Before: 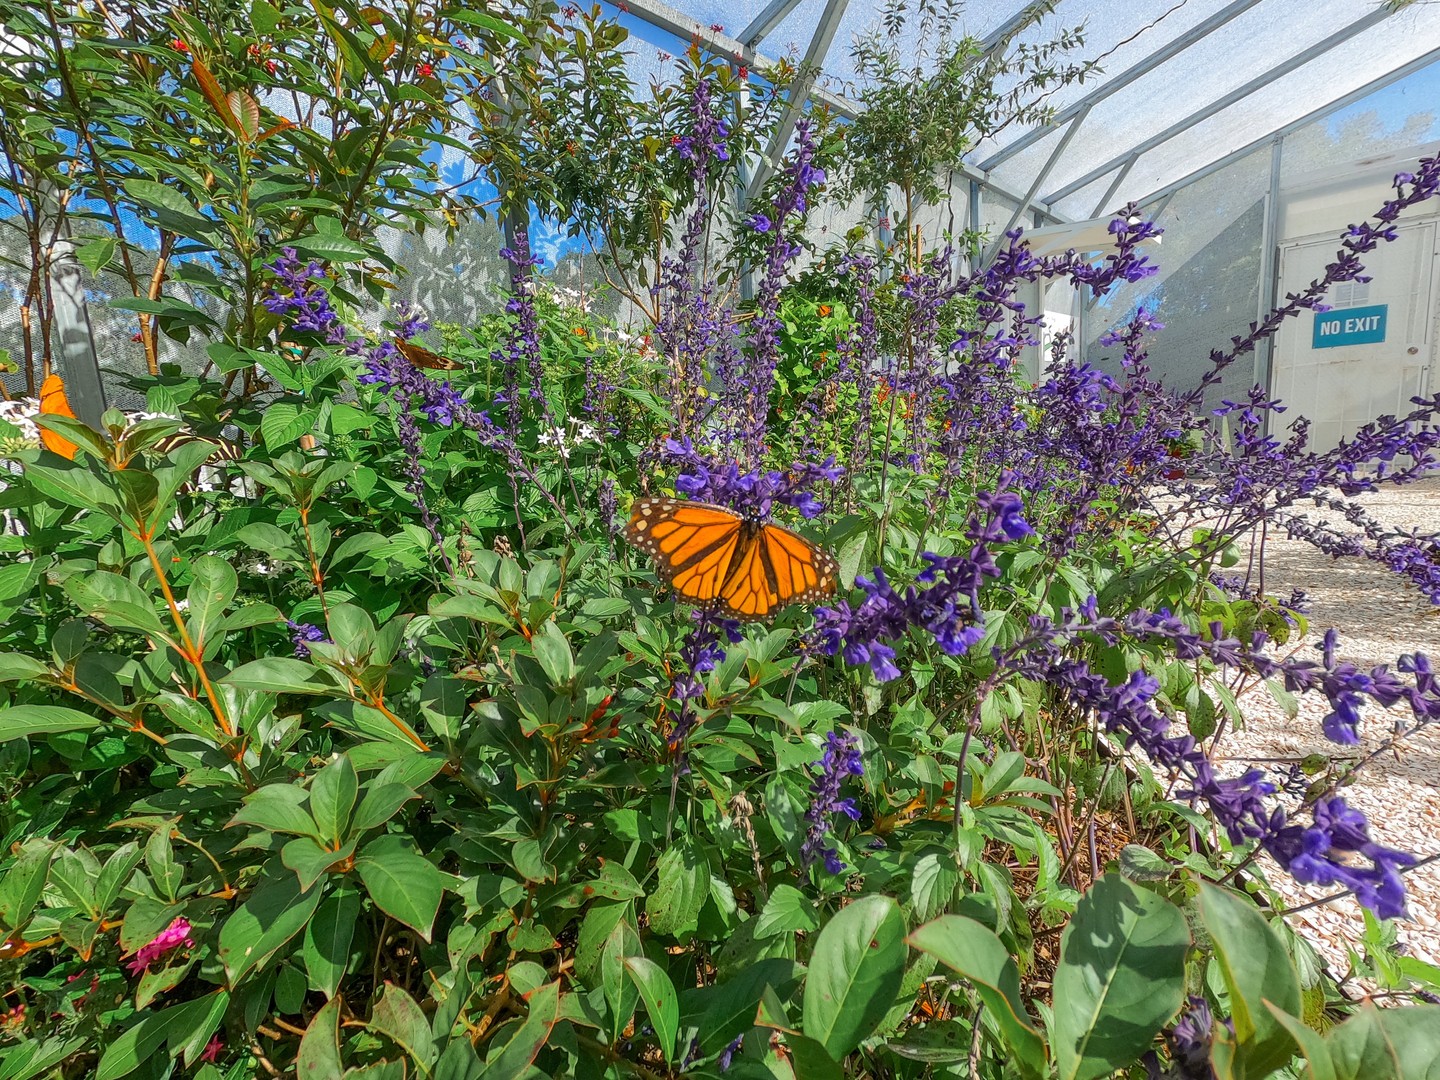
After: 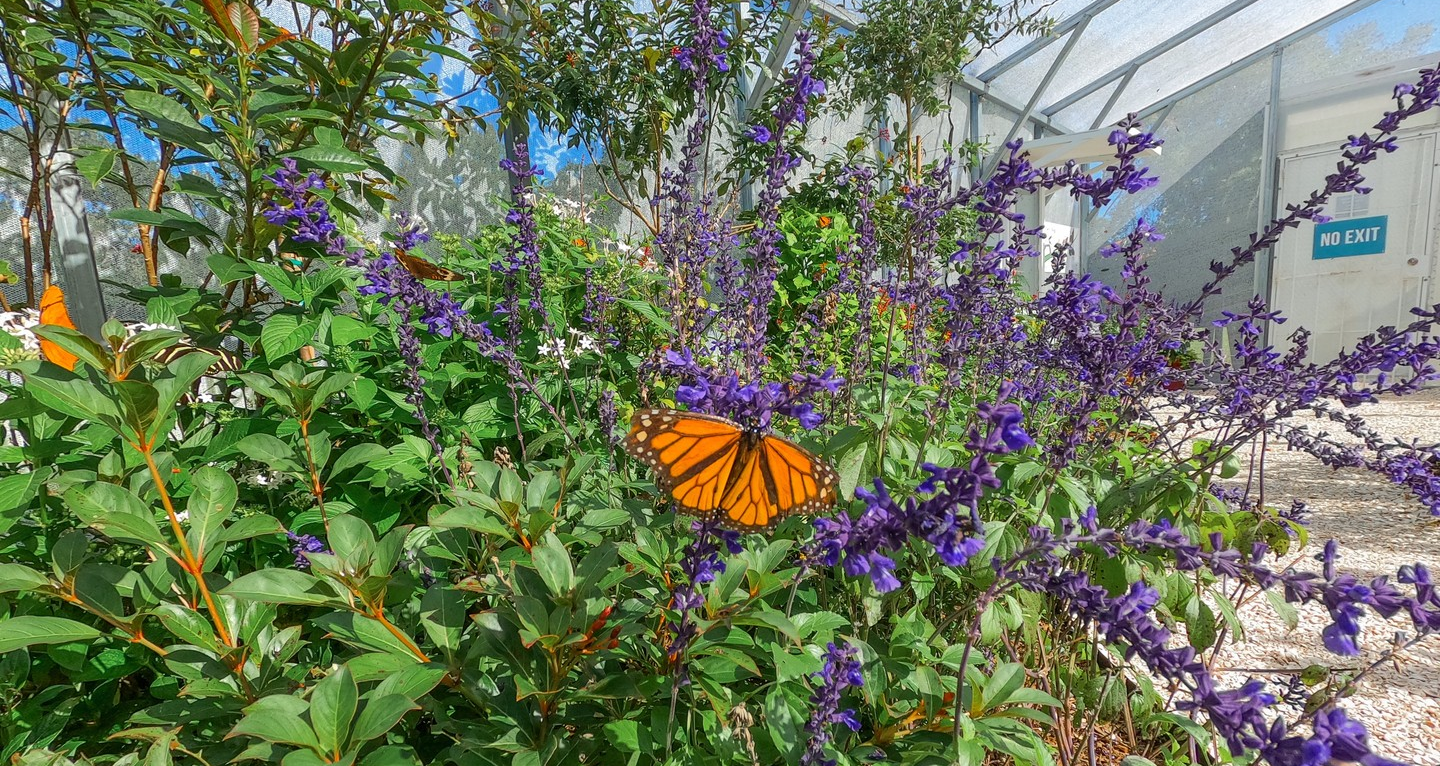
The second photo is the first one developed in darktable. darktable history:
crop and rotate: top 8.261%, bottom 20.778%
